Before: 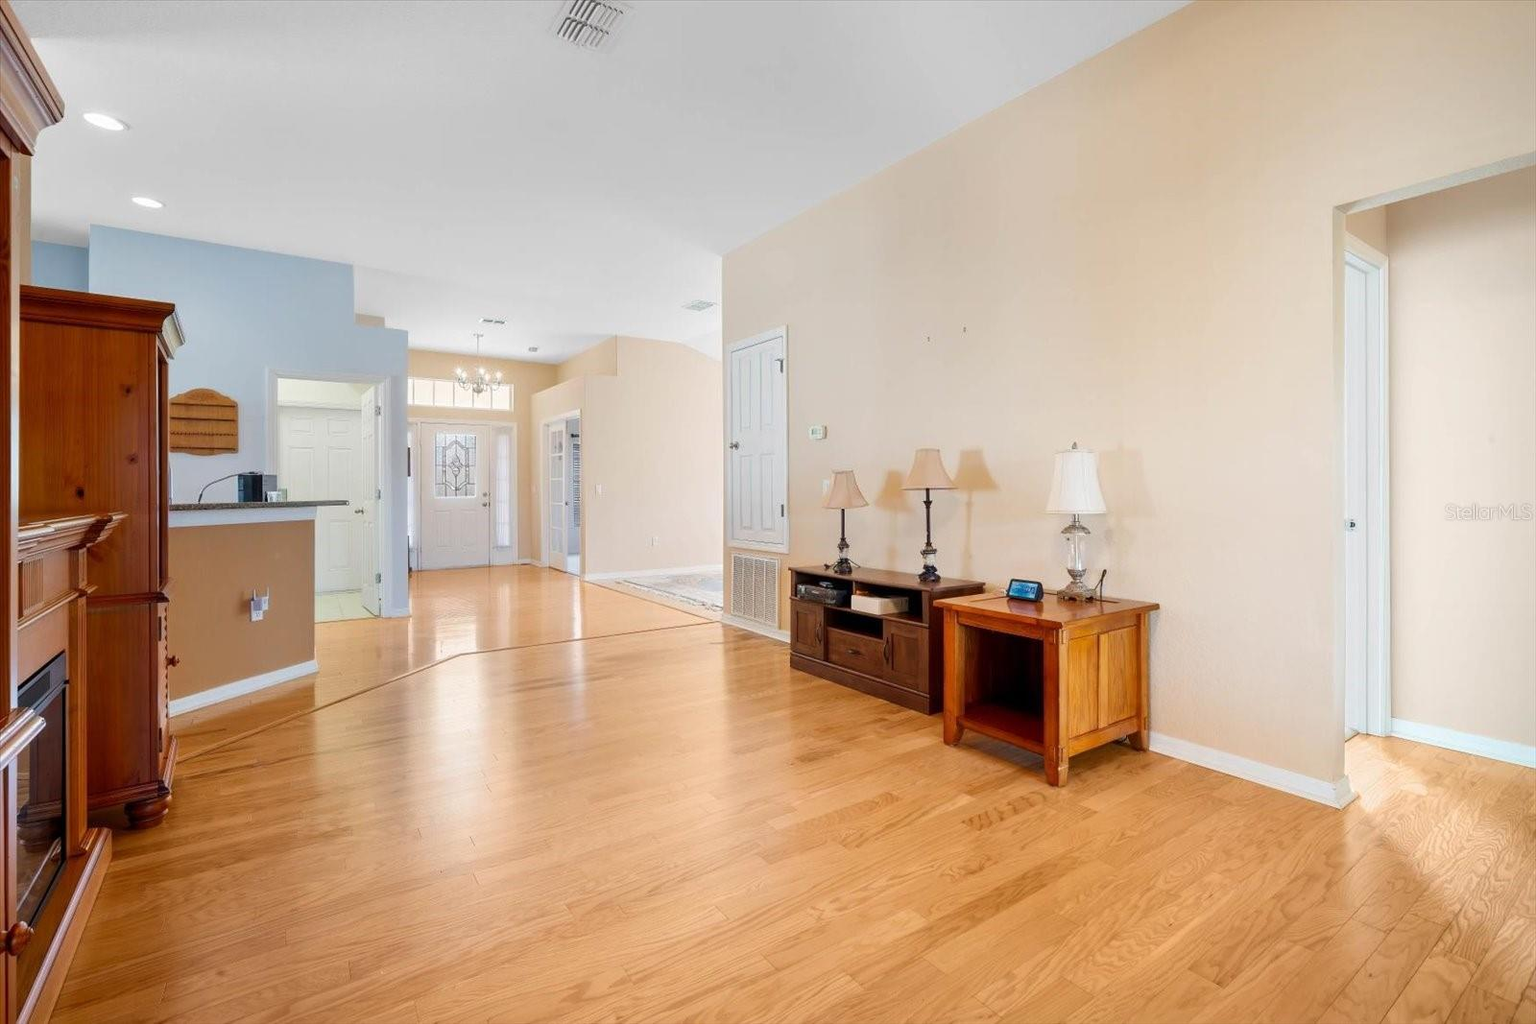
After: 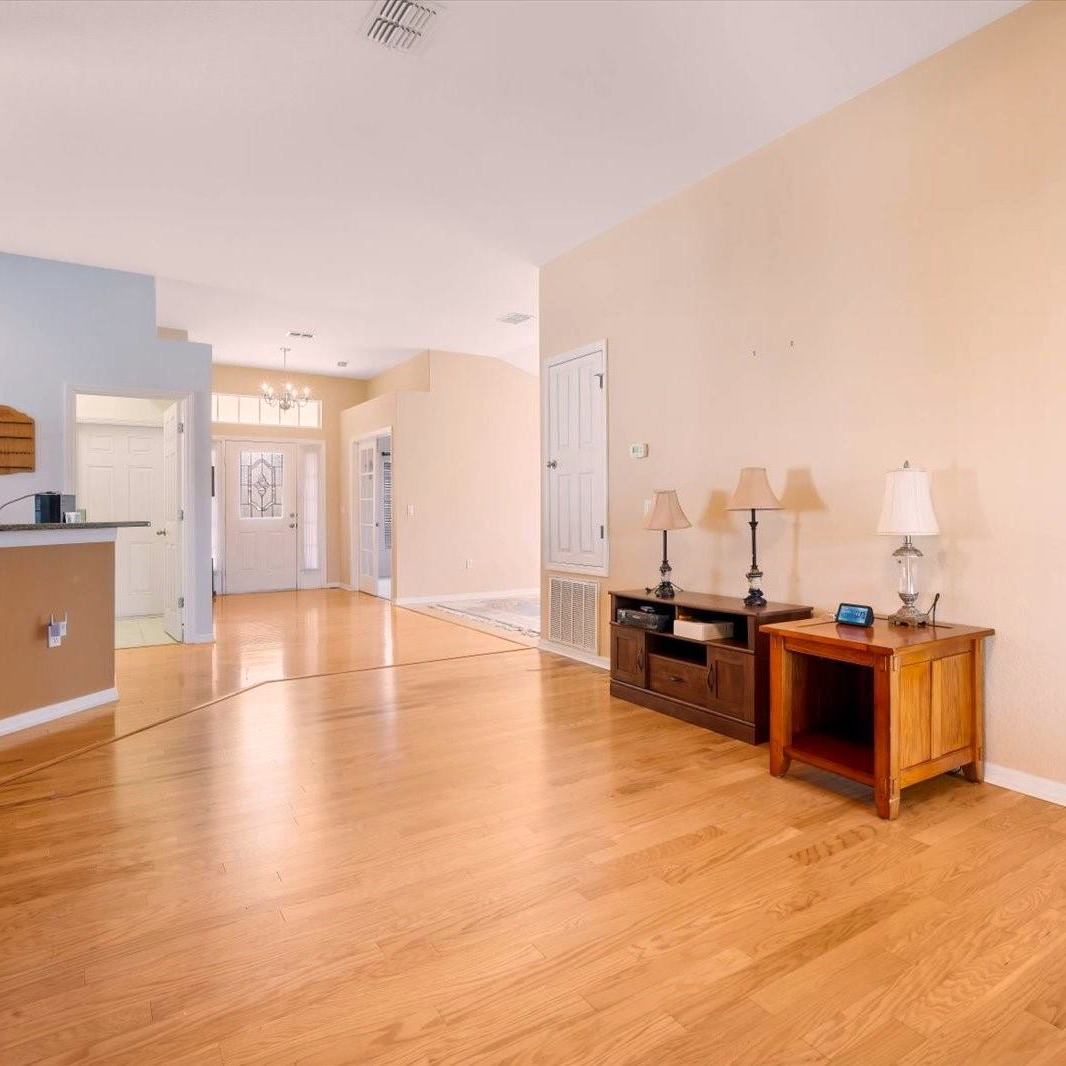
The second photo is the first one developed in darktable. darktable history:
crop and rotate: left 13.409%, right 19.924%
color correction: highlights a* 7.34, highlights b* 4.37
